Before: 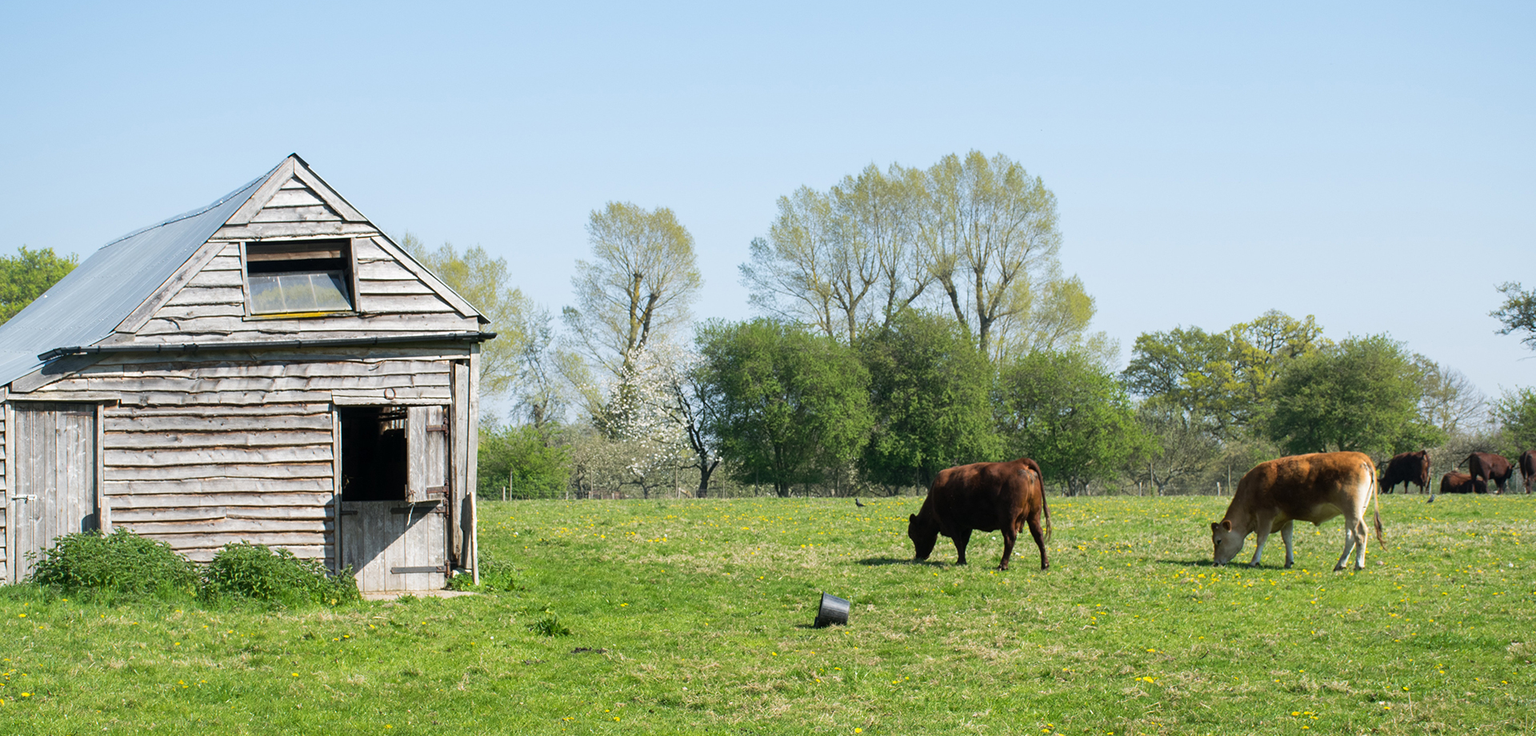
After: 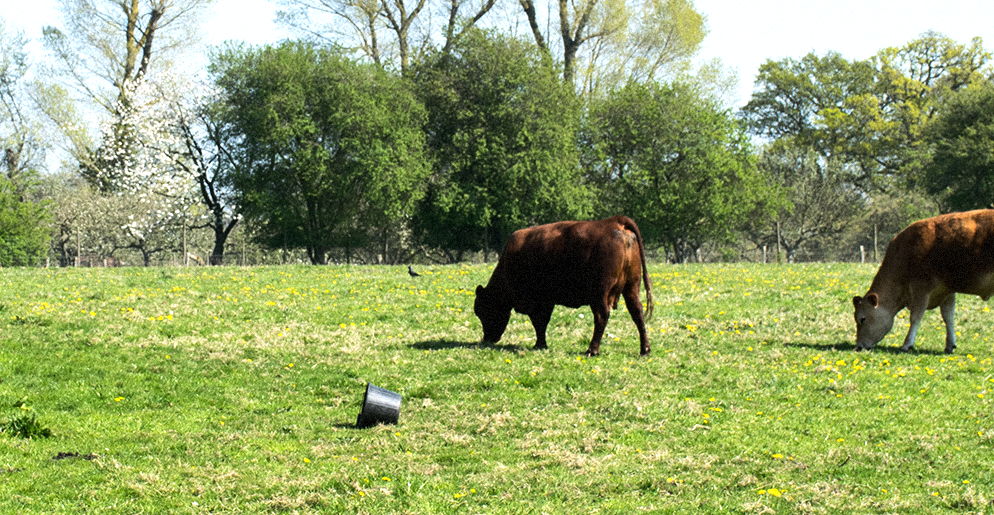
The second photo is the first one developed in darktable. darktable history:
crop: left 34.479%, top 38.822%, right 13.718%, bottom 5.172%
tone equalizer: -8 EV -0.75 EV, -7 EV -0.7 EV, -6 EV -0.6 EV, -5 EV -0.4 EV, -3 EV 0.4 EV, -2 EV 0.6 EV, -1 EV 0.7 EV, +0 EV 0.75 EV, edges refinement/feathering 500, mask exposure compensation -1.57 EV, preserve details no
grain: mid-tones bias 0%
